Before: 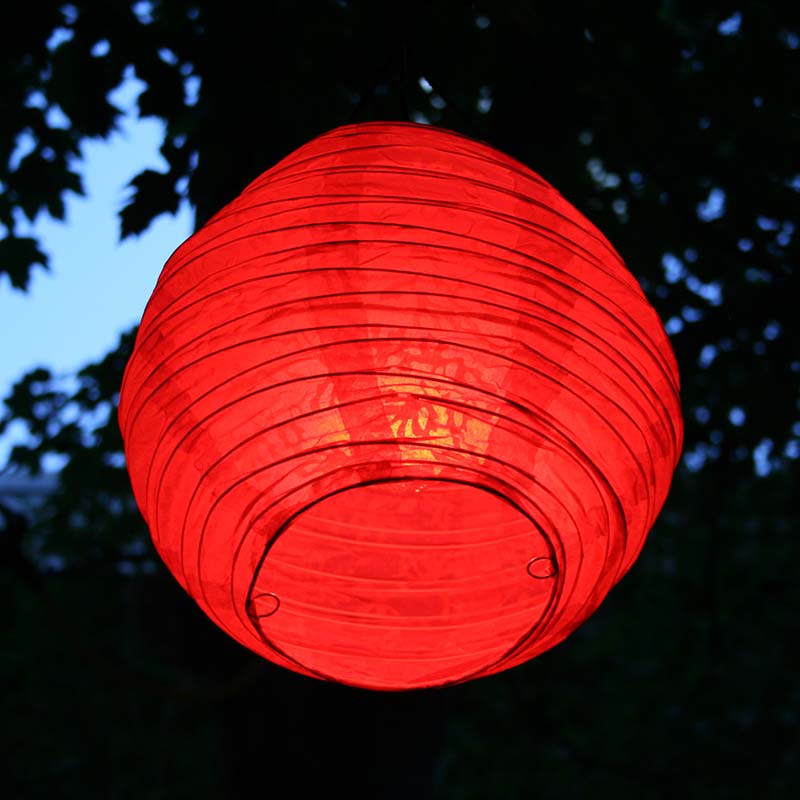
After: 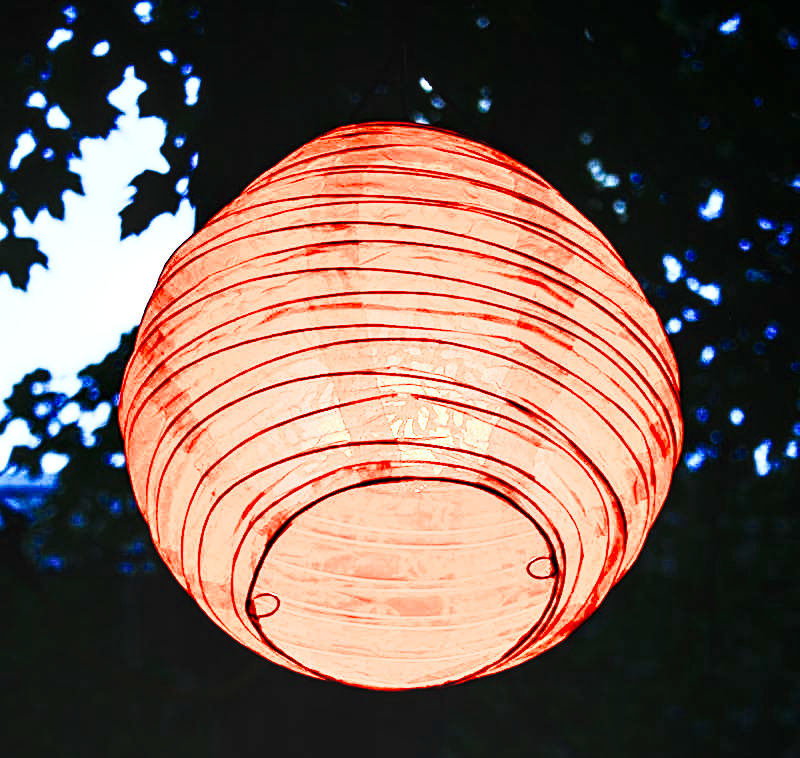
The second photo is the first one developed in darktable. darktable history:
base curve: curves: ch0 [(0, 0) (0.028, 0.03) (0.121, 0.232) (0.46, 0.748) (0.859, 0.968) (1, 1)], preserve colors none
exposure: black level correction 0, exposure 0.701 EV, compensate exposure bias true, compensate highlight preservation false
crop and rotate: top 0.005%, bottom 5.198%
color balance rgb: shadows lift › luminance -10.294%, perceptual saturation grading › global saturation -0.045%, perceptual saturation grading › highlights -18.479%, perceptual saturation grading › mid-tones 7.177%, perceptual saturation grading › shadows 27.529%, global vibrance 16.013%, saturation formula JzAzBz (2021)
local contrast: highlights 59%, detail 146%
tone equalizer: -8 EV -0.42 EV, -7 EV -0.414 EV, -6 EV -0.296 EV, -5 EV -0.198 EV, -3 EV 0.236 EV, -2 EV 0.345 EV, -1 EV 0.415 EV, +0 EV 0.4 EV, edges refinement/feathering 500, mask exposure compensation -1.57 EV, preserve details no
sharpen: on, module defaults
